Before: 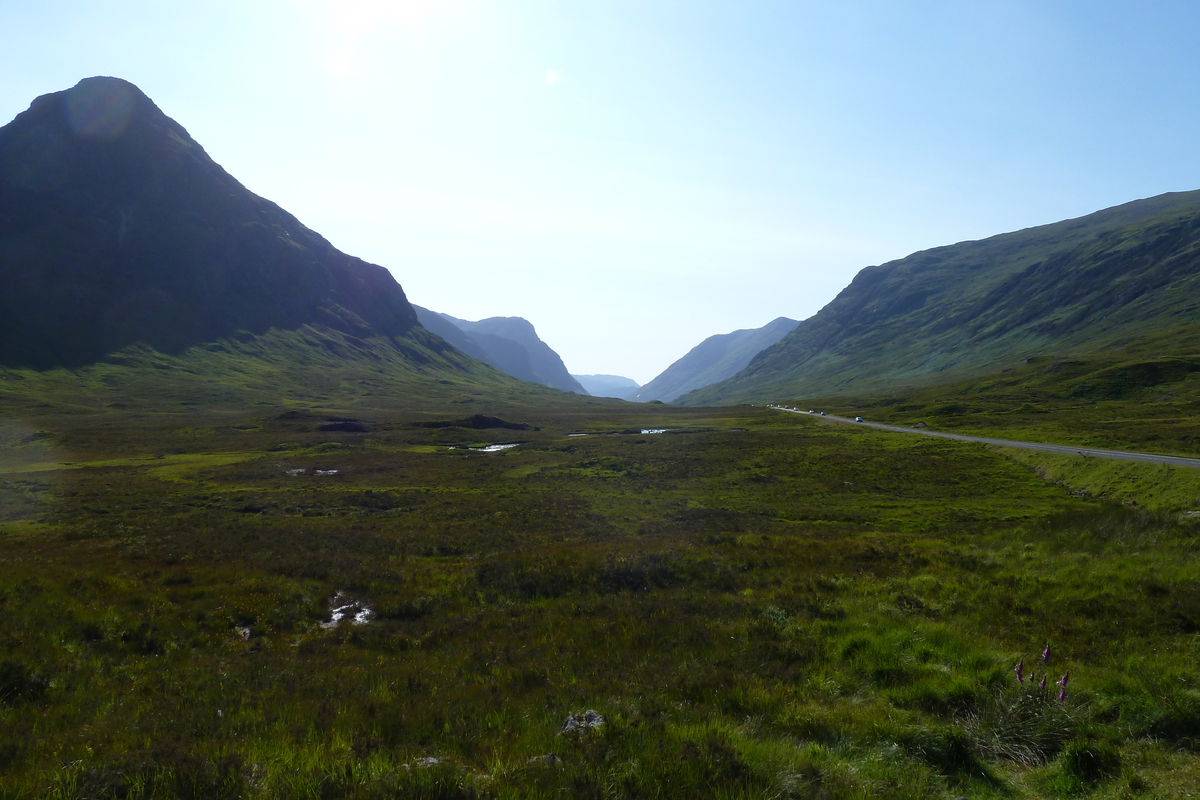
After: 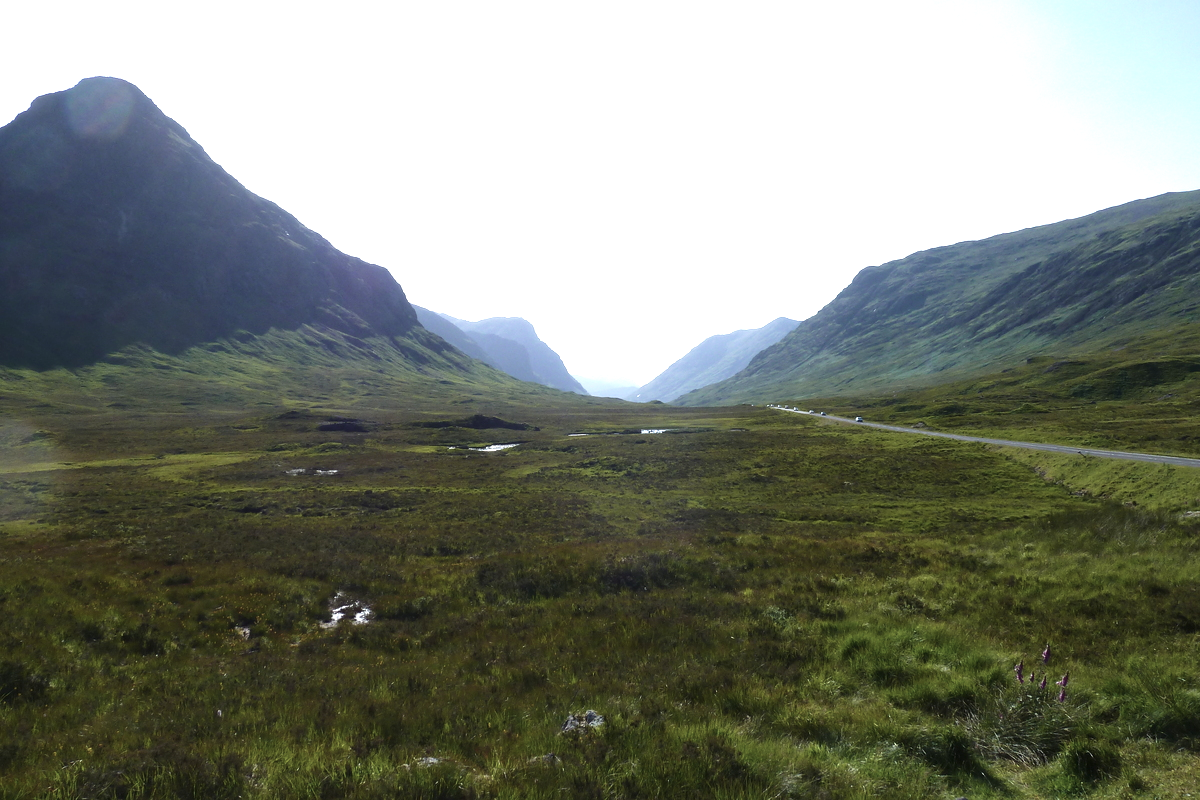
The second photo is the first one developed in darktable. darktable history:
contrast brightness saturation: contrast 0.1, saturation -0.36
velvia: strength 27%
exposure: black level correction 0, exposure 1 EV, compensate exposure bias true, compensate highlight preservation false
